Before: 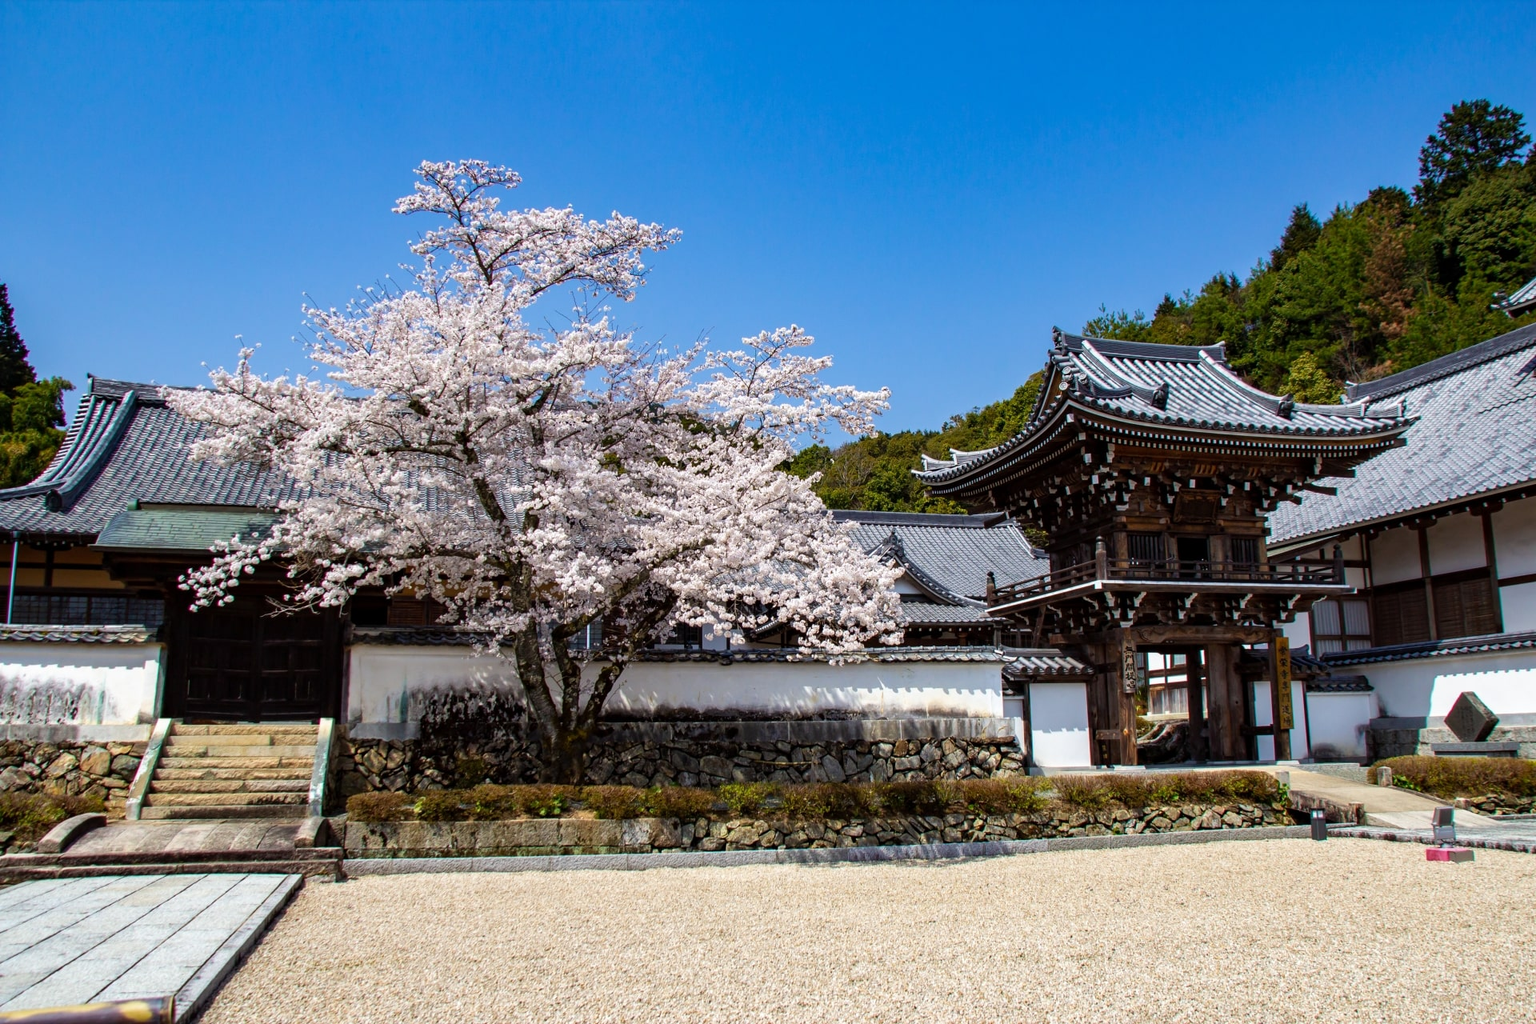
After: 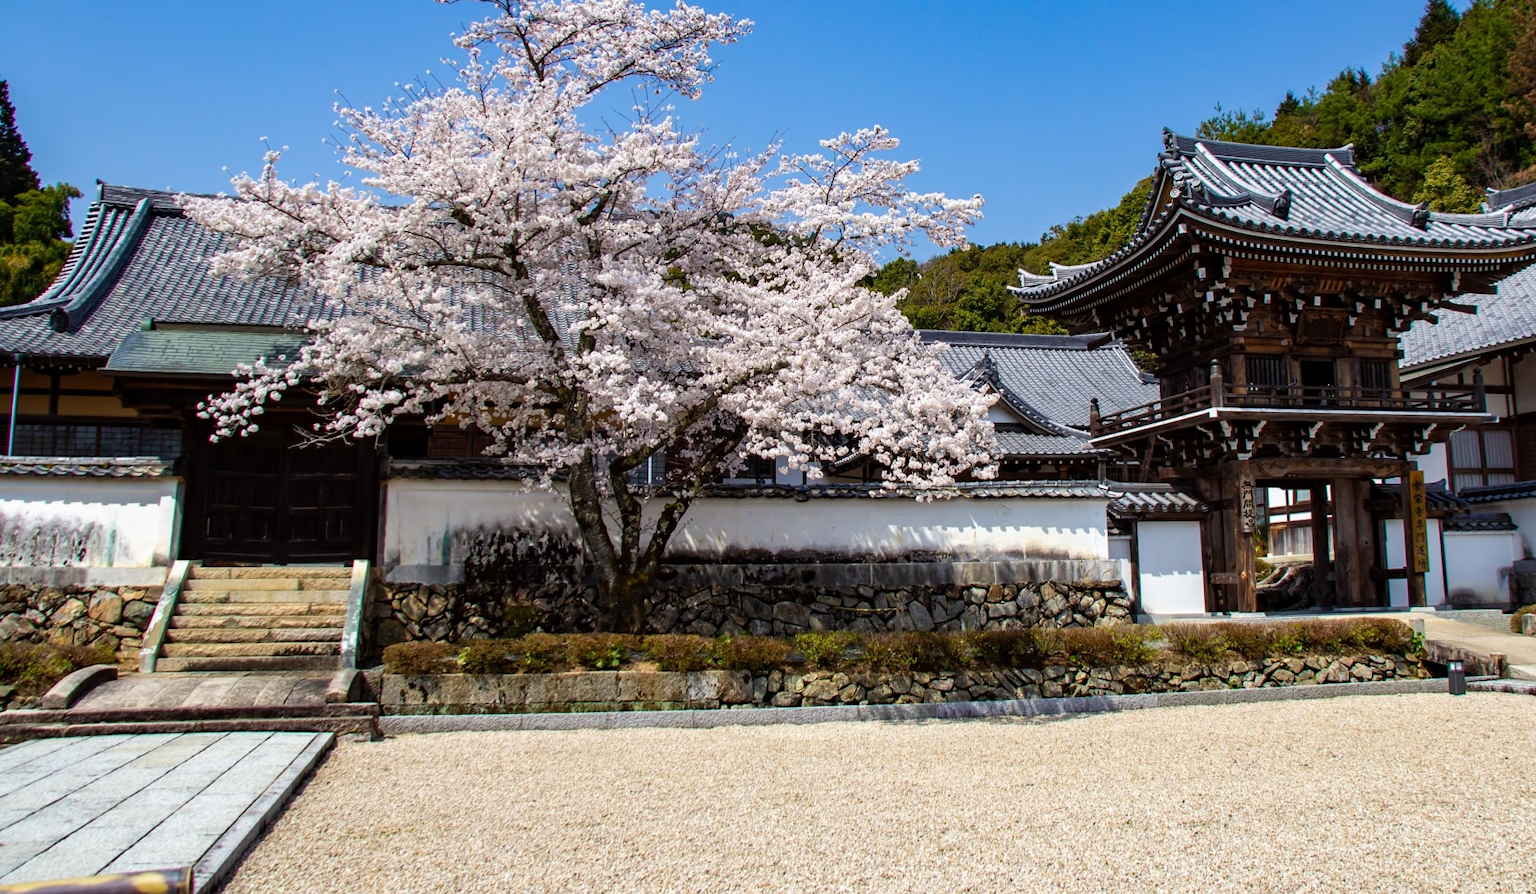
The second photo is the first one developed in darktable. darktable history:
crop: top 20.643%, right 9.428%, bottom 0.274%
